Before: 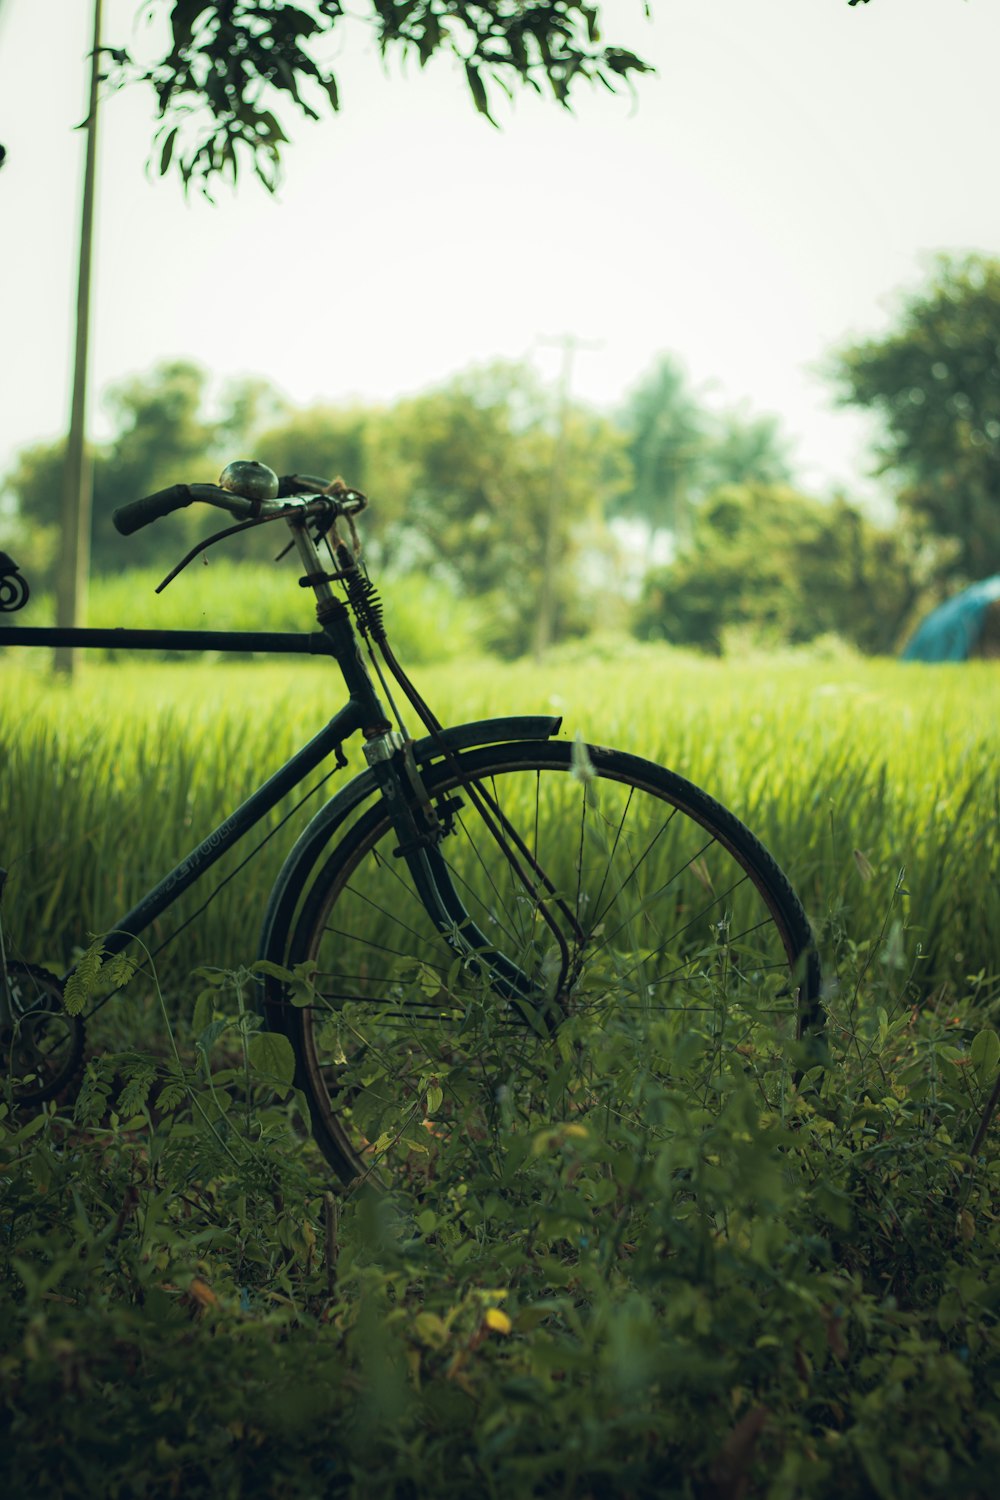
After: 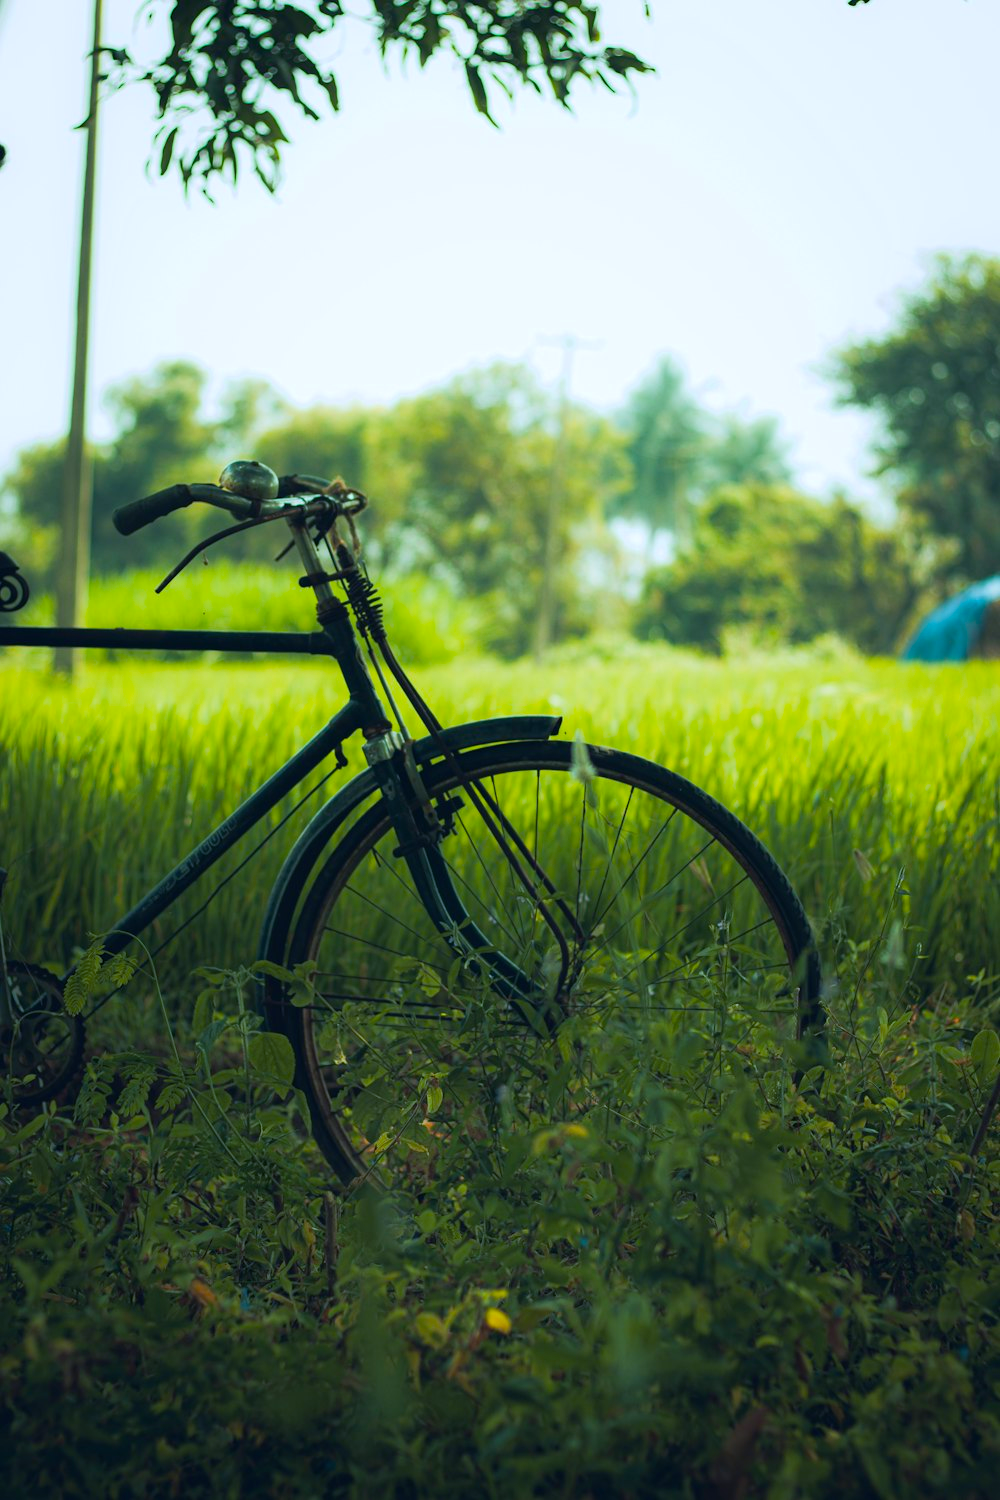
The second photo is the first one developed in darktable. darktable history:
rotate and perspective: automatic cropping off
white balance: red 0.967, blue 1.119, emerald 0.756
color balance rgb: perceptual saturation grading › global saturation 25%, global vibrance 20%
